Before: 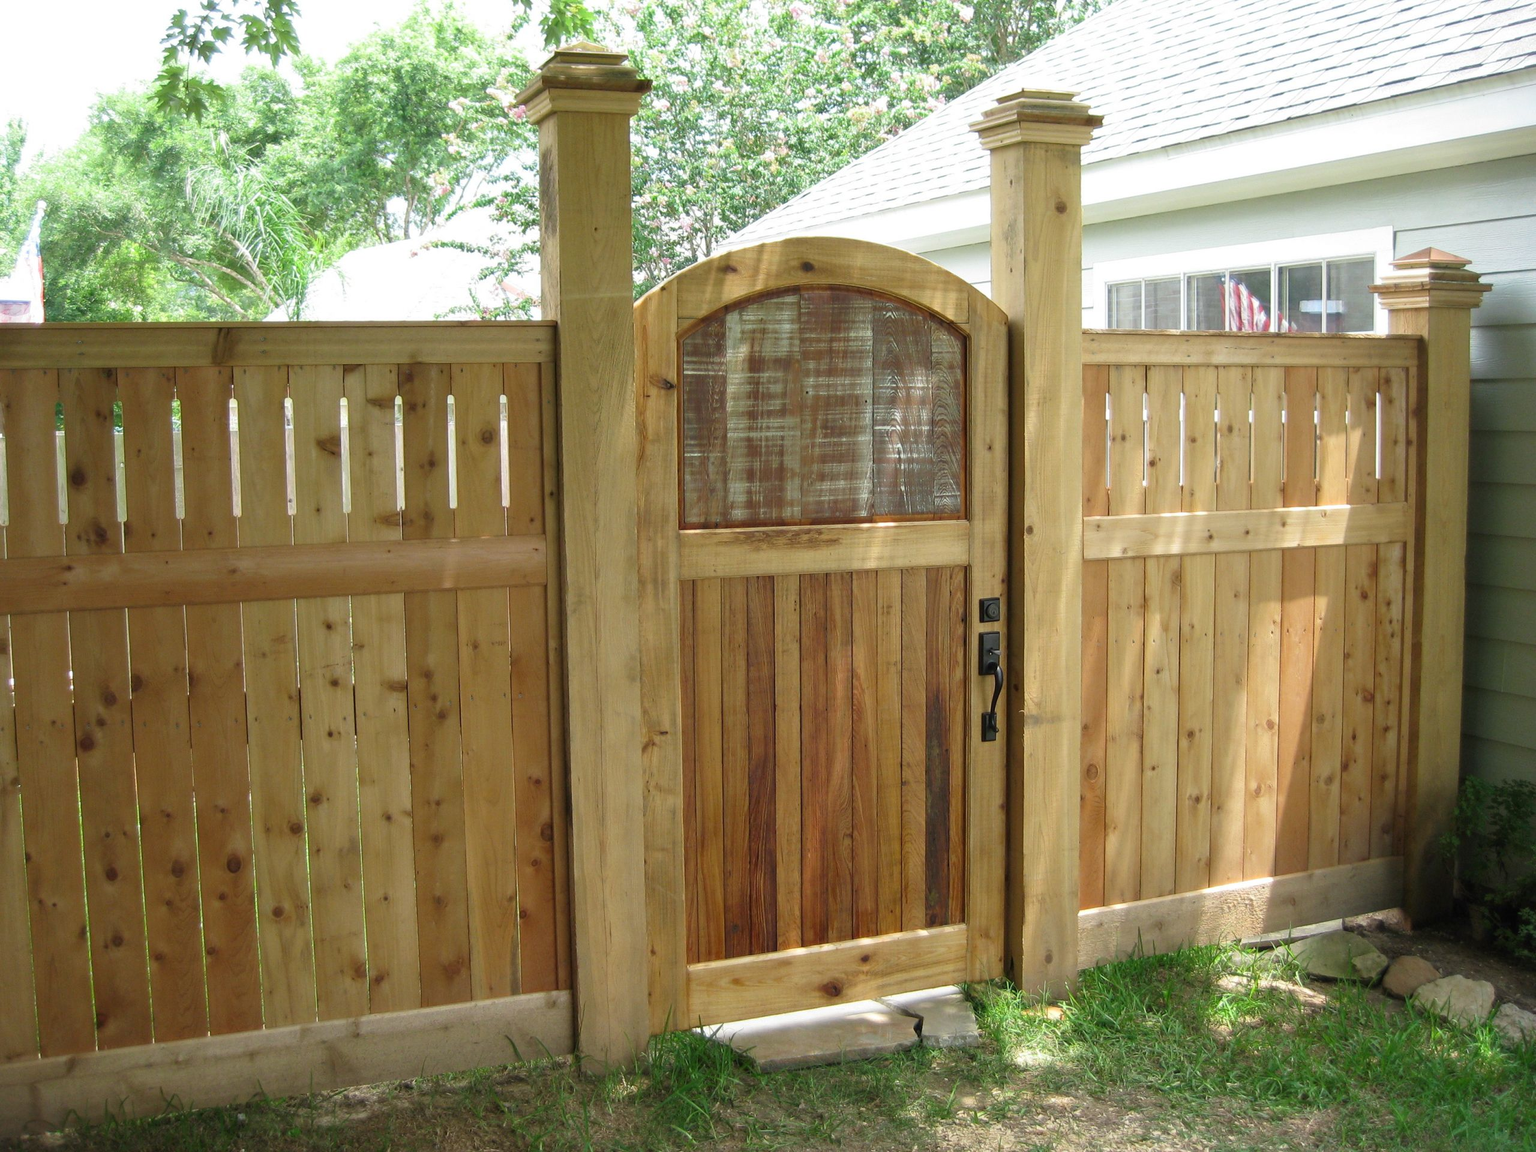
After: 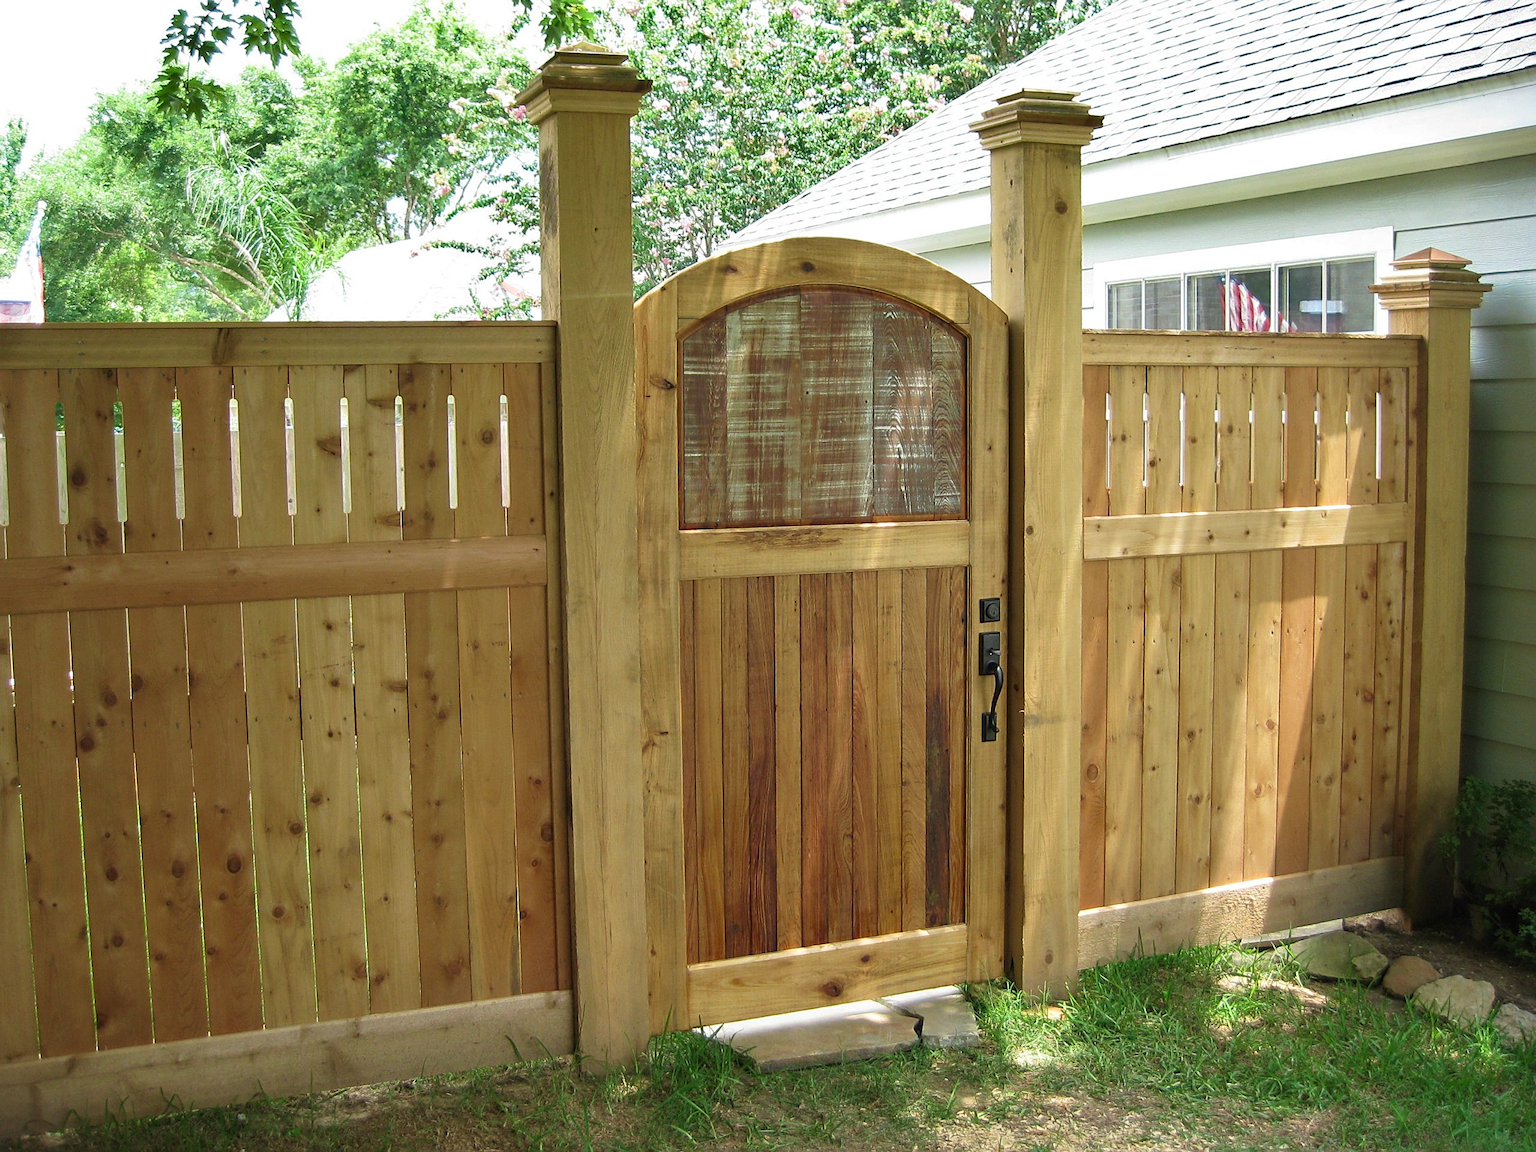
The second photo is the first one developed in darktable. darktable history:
shadows and highlights: shadows 5.62, soften with gaussian
velvia: on, module defaults
sharpen: on, module defaults
